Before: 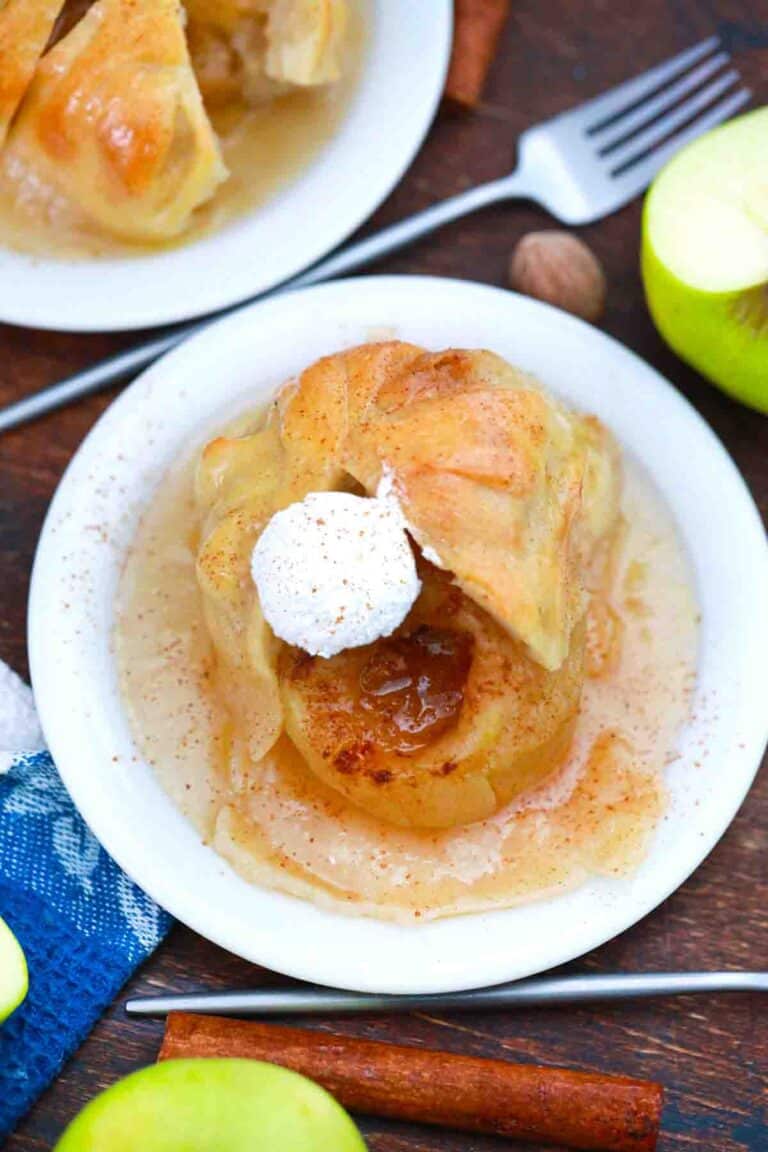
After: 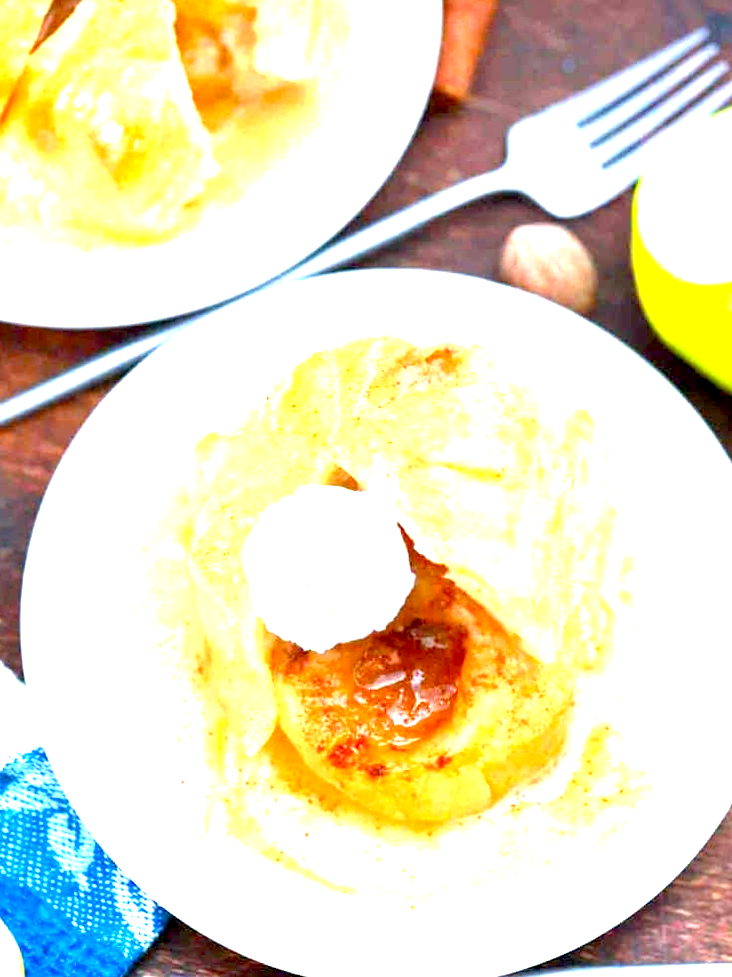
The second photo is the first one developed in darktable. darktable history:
exposure: black level correction 0.006, exposure 2.07 EV, compensate exposure bias true, compensate highlight preservation false
crop and rotate: angle 0.432°, left 0.369%, right 3.135%, bottom 14.149%
